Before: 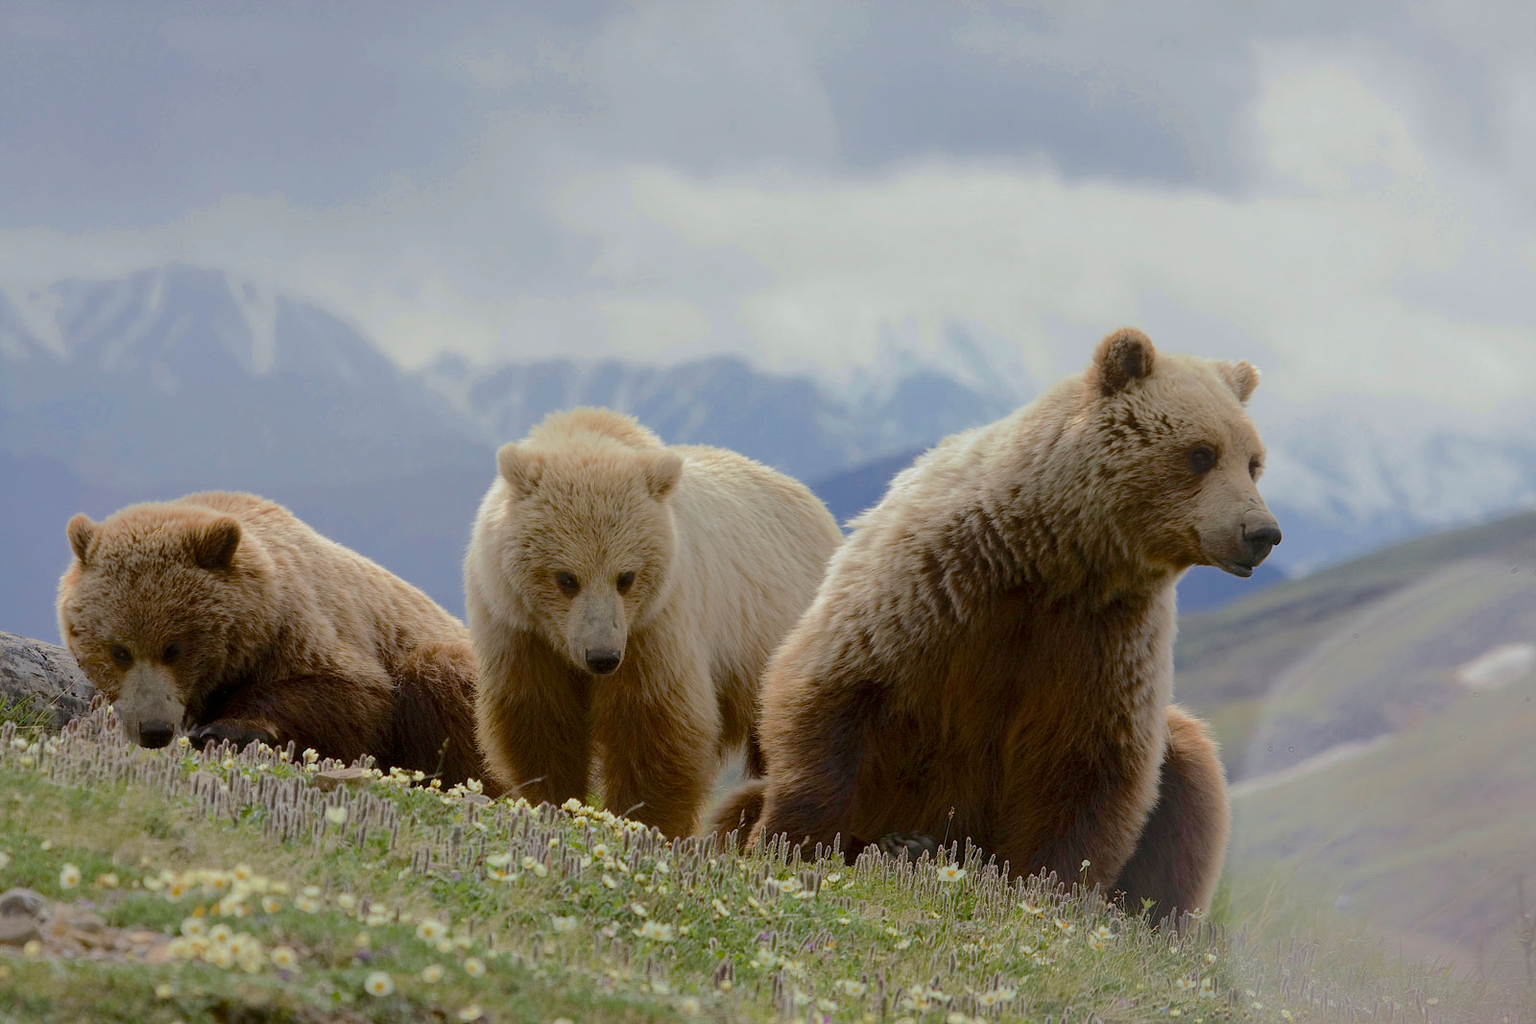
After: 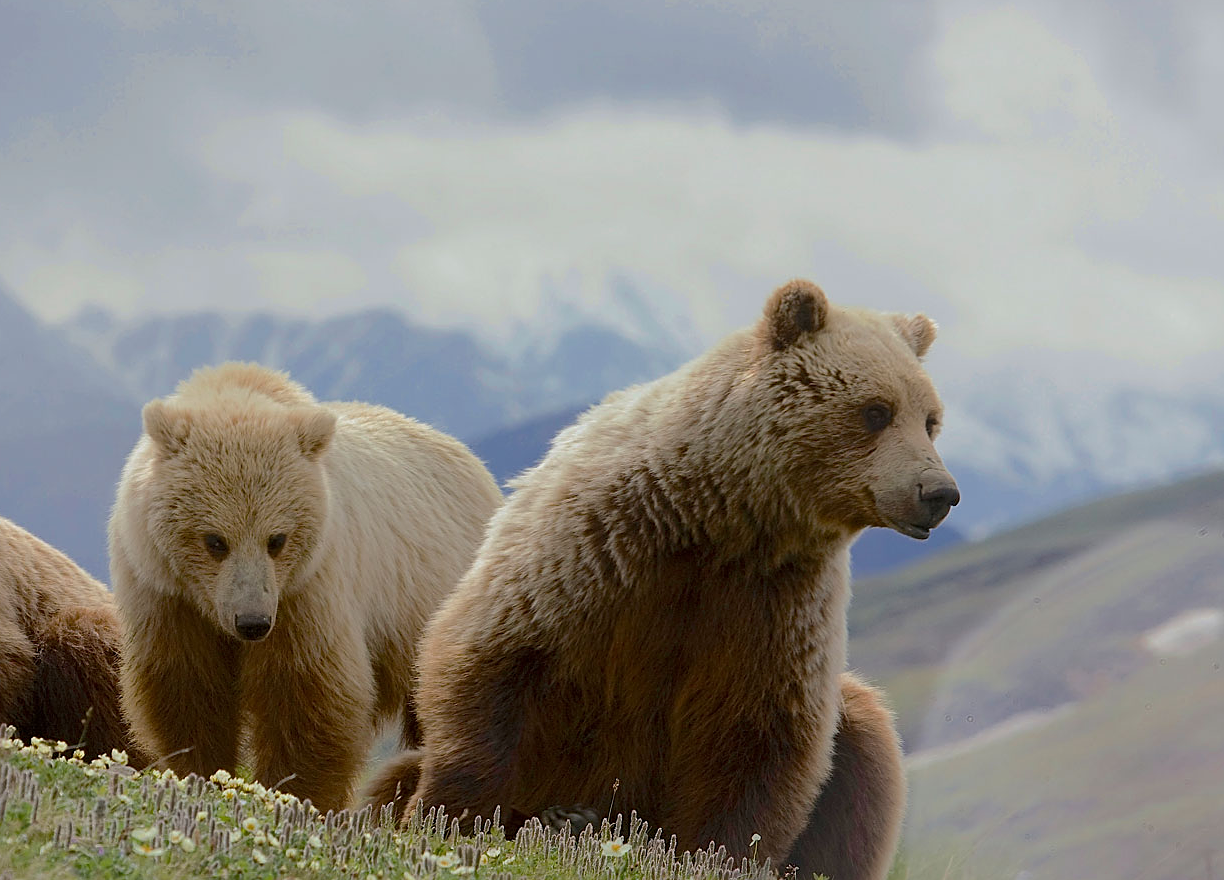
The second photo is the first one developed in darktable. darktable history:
crop: left 23.452%, top 5.823%, bottom 11.673%
sharpen: on, module defaults
